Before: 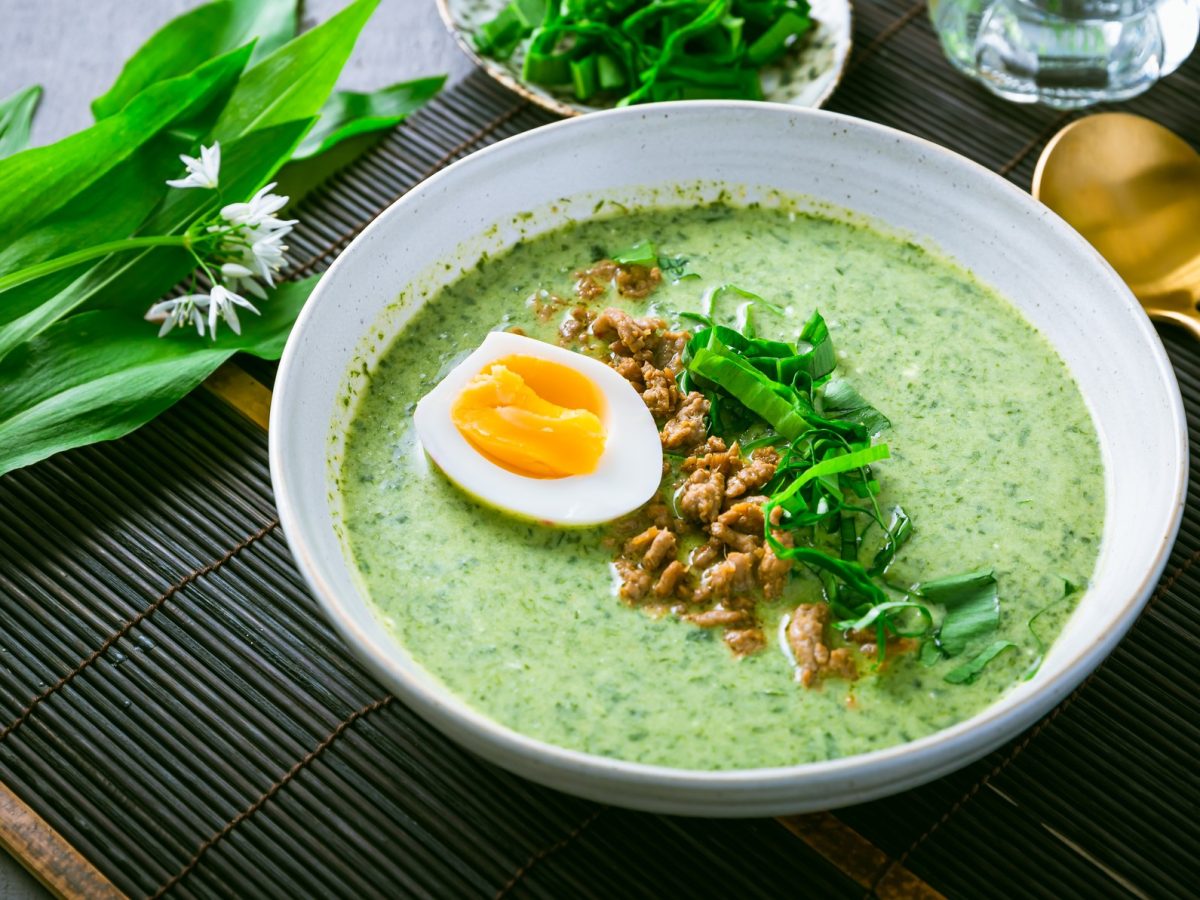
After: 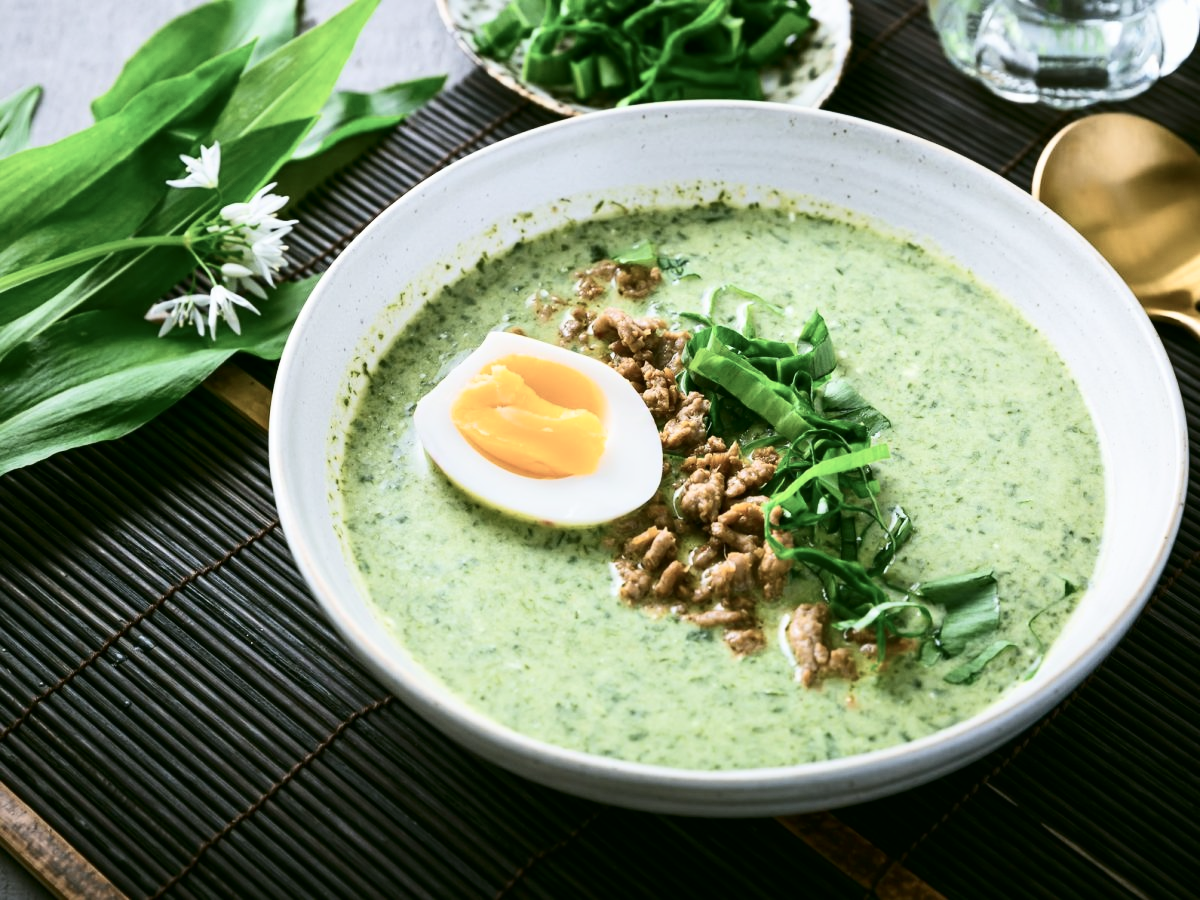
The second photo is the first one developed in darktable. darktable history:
tone equalizer: on, module defaults
contrast brightness saturation: contrast 0.252, saturation -0.305
